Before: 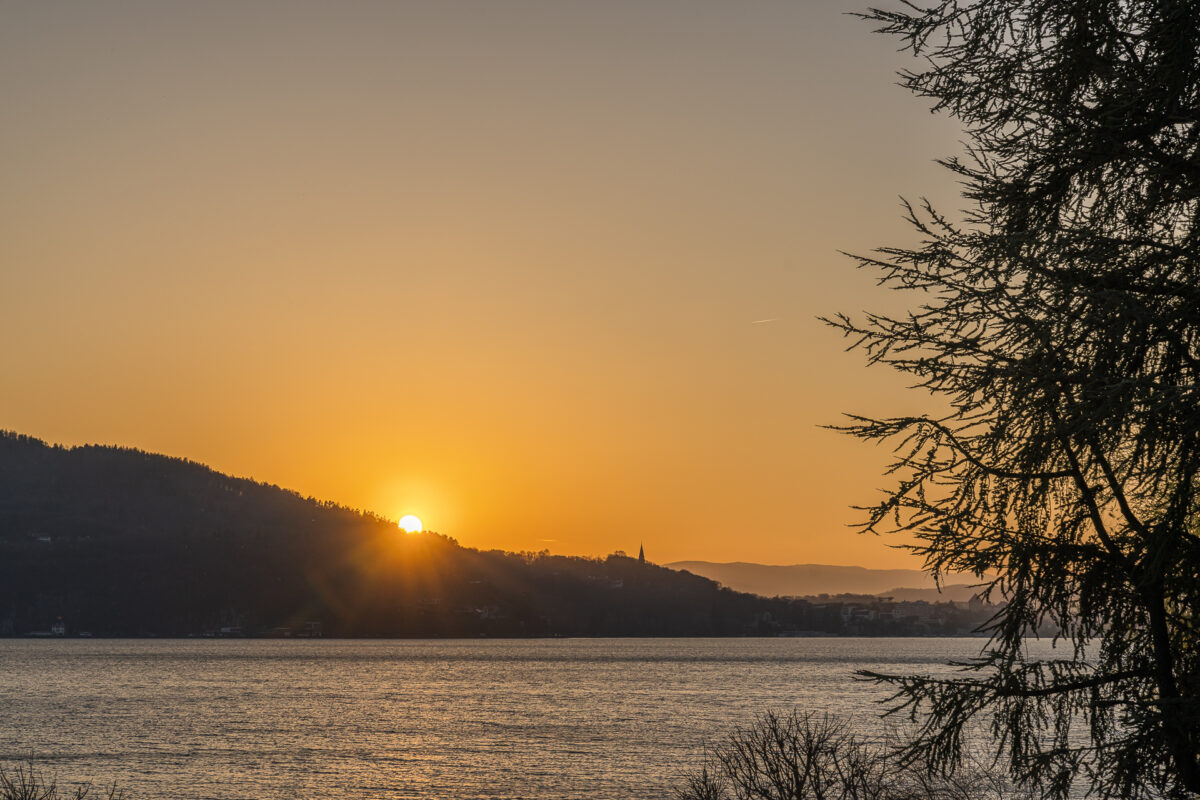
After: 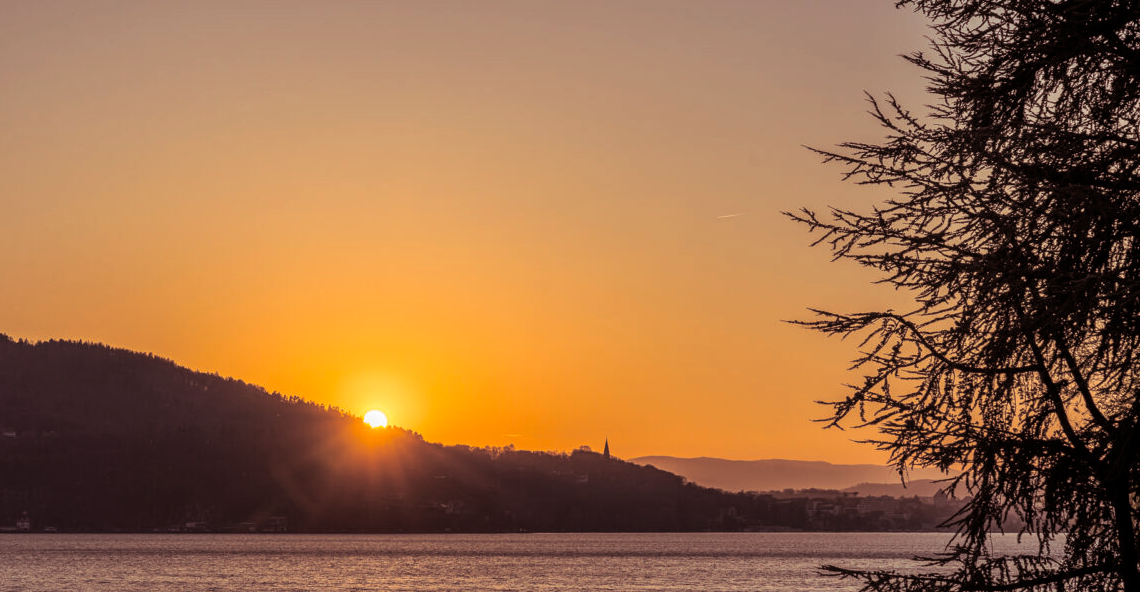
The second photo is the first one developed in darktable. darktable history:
crop and rotate: left 2.991%, top 13.302%, right 1.981%, bottom 12.636%
split-toning: shadows › saturation 0.41, highlights › saturation 0, compress 33.55%
